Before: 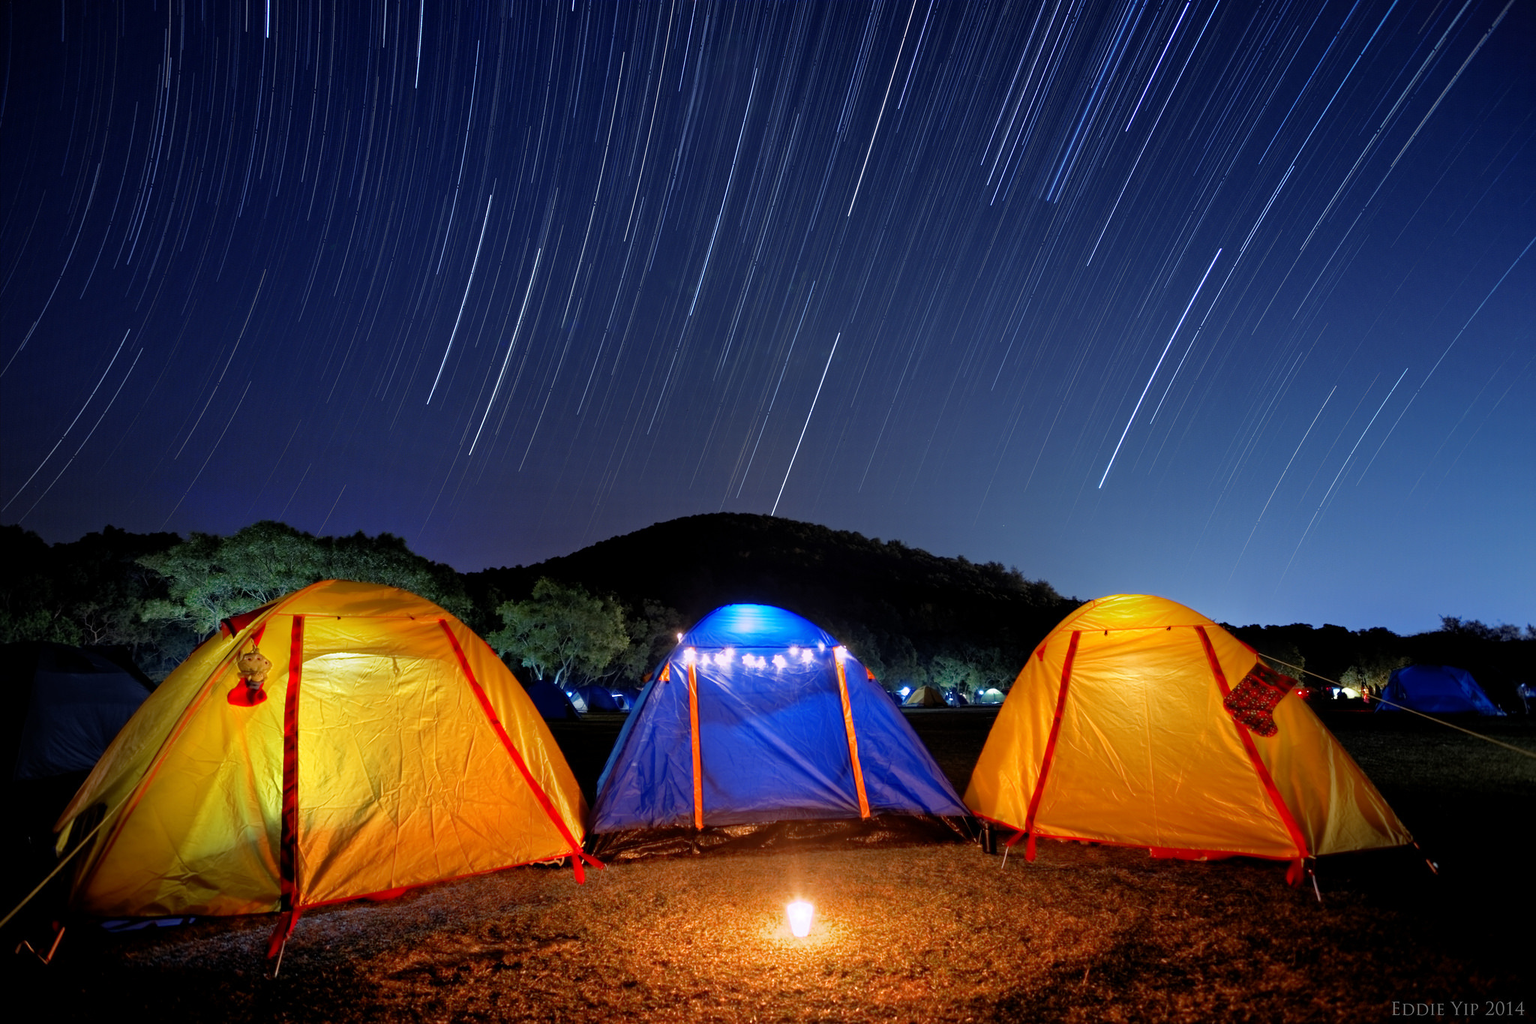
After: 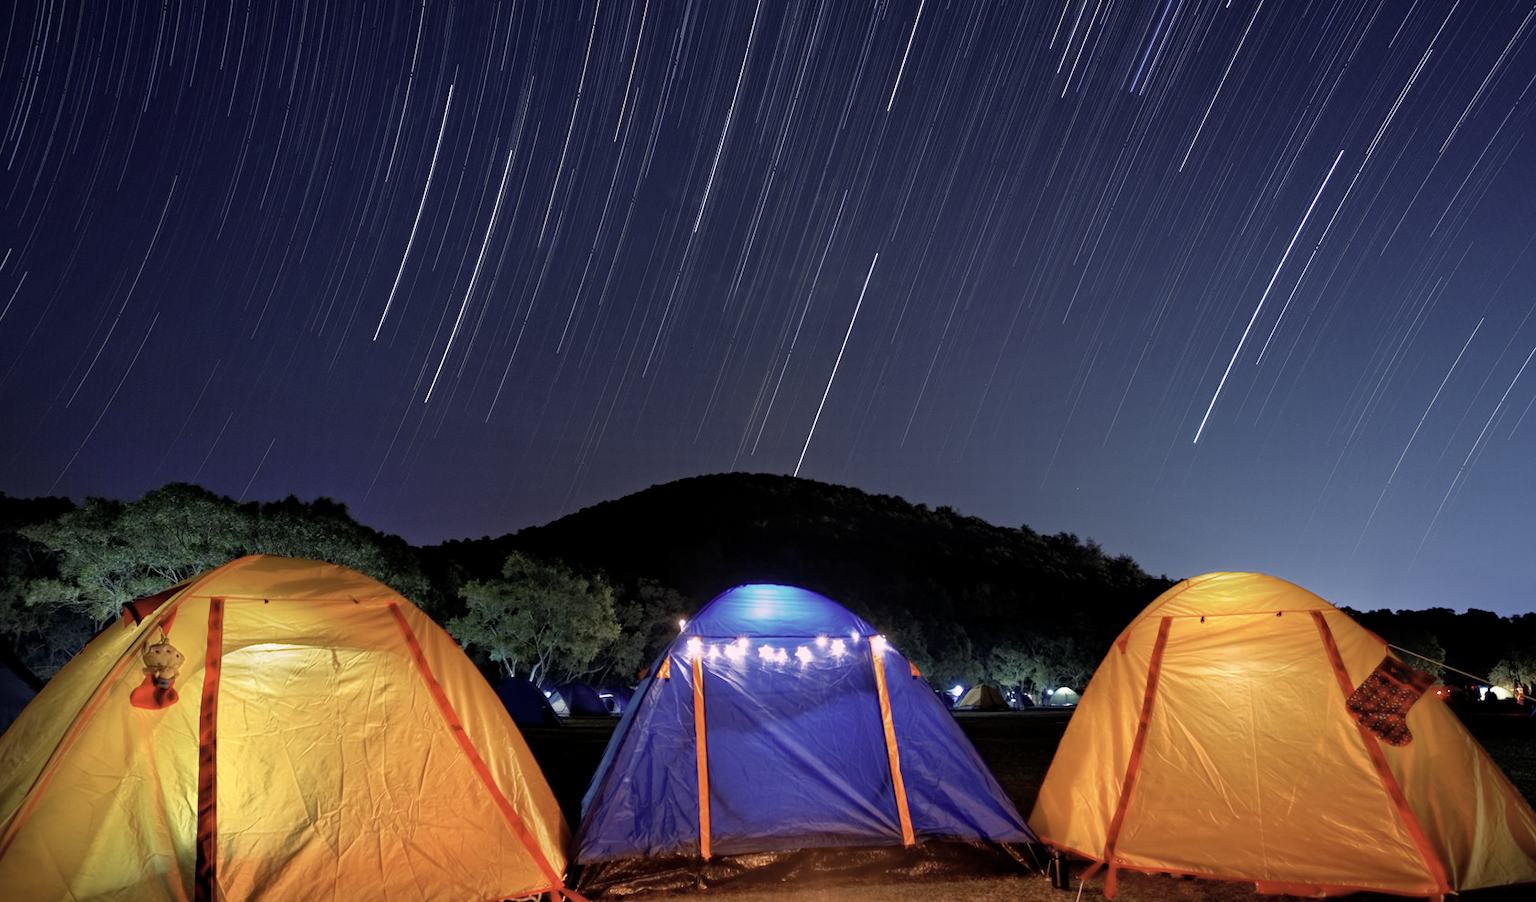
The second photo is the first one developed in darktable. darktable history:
crop: left 7.906%, top 12.291%, right 10.157%, bottom 15.411%
color correction: highlights a* 5.57, highlights b* 5.2, saturation 0.657
haze removal: adaptive false
